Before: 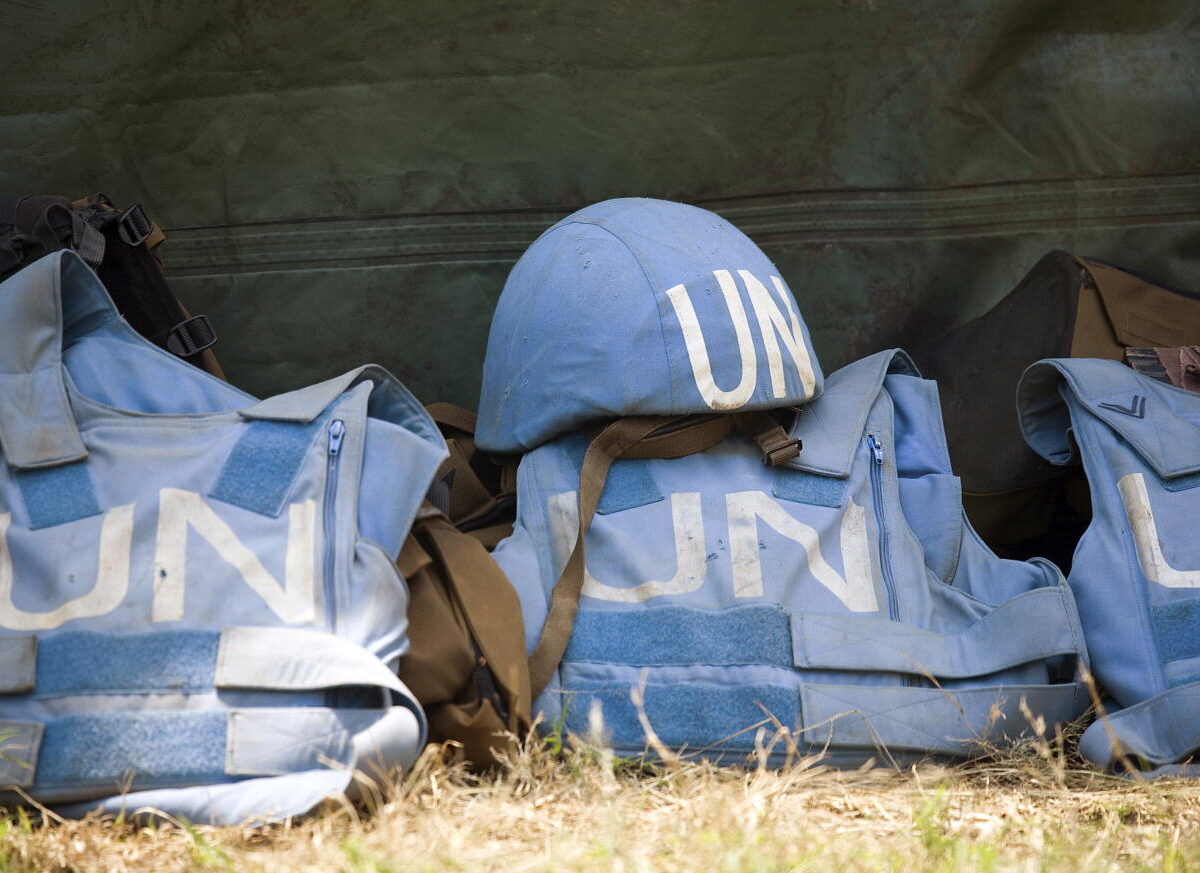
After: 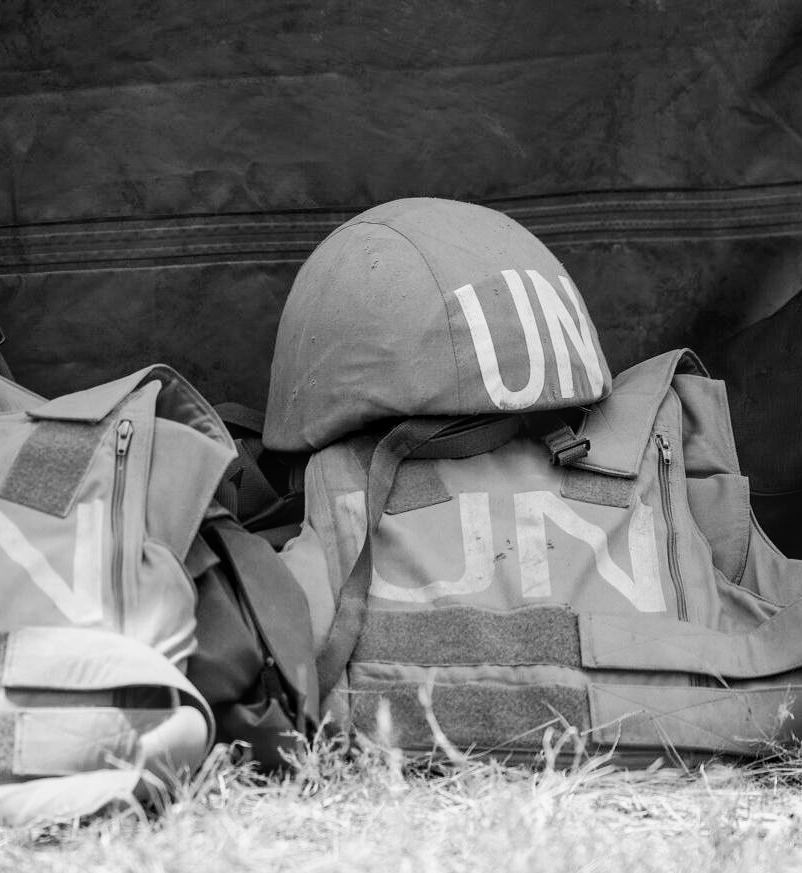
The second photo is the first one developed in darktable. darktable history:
monochrome: a -71.75, b 75.82
local contrast: on, module defaults
crop and rotate: left 17.732%, right 15.423%
tone curve: curves: ch0 [(0, 0.018) (0.061, 0.041) (0.205, 0.191) (0.289, 0.292) (0.39, 0.424) (0.493, 0.551) (0.666, 0.743) (0.795, 0.841) (1, 0.998)]; ch1 [(0, 0) (0.385, 0.343) (0.439, 0.415) (0.494, 0.498) (0.501, 0.501) (0.51, 0.496) (0.548, 0.554) (0.586, 0.61) (0.684, 0.658) (0.783, 0.804) (1, 1)]; ch2 [(0, 0) (0.304, 0.31) (0.403, 0.399) (0.441, 0.428) (0.47, 0.469) (0.498, 0.496) (0.524, 0.538) (0.566, 0.588) (0.648, 0.665) (0.697, 0.699) (1, 1)], color space Lab, independent channels, preserve colors none
